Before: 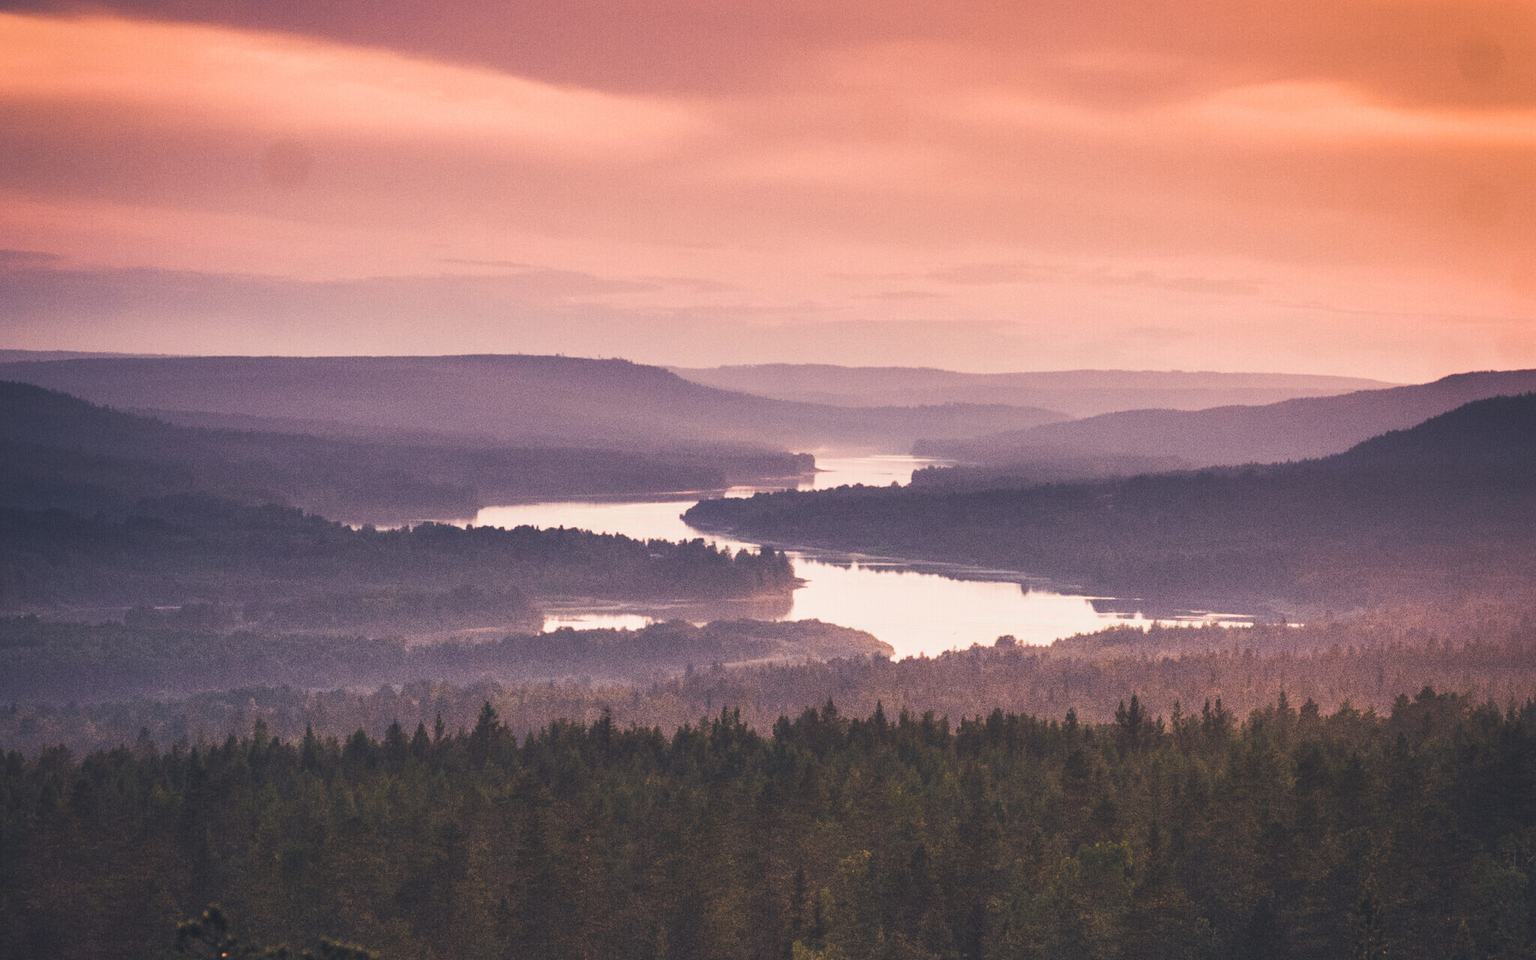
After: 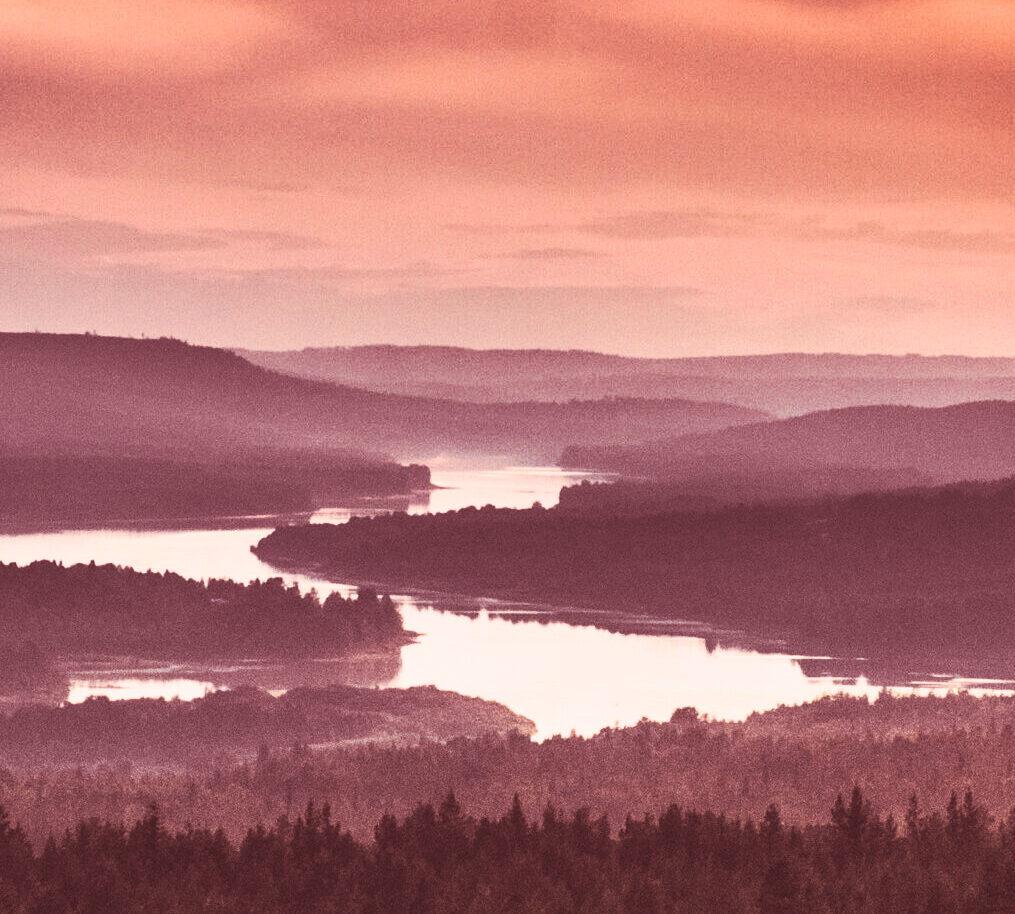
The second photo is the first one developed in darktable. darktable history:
crop: left 32.075%, top 10.976%, right 18.355%, bottom 17.596%
split-toning: highlights › saturation 0, balance -61.83
base curve: curves: ch0 [(0, 0) (0.257, 0.25) (0.482, 0.586) (0.757, 0.871) (1, 1)]
shadows and highlights: radius 108.52, shadows 23.73, highlights -59.32, low approximation 0.01, soften with gaussian
